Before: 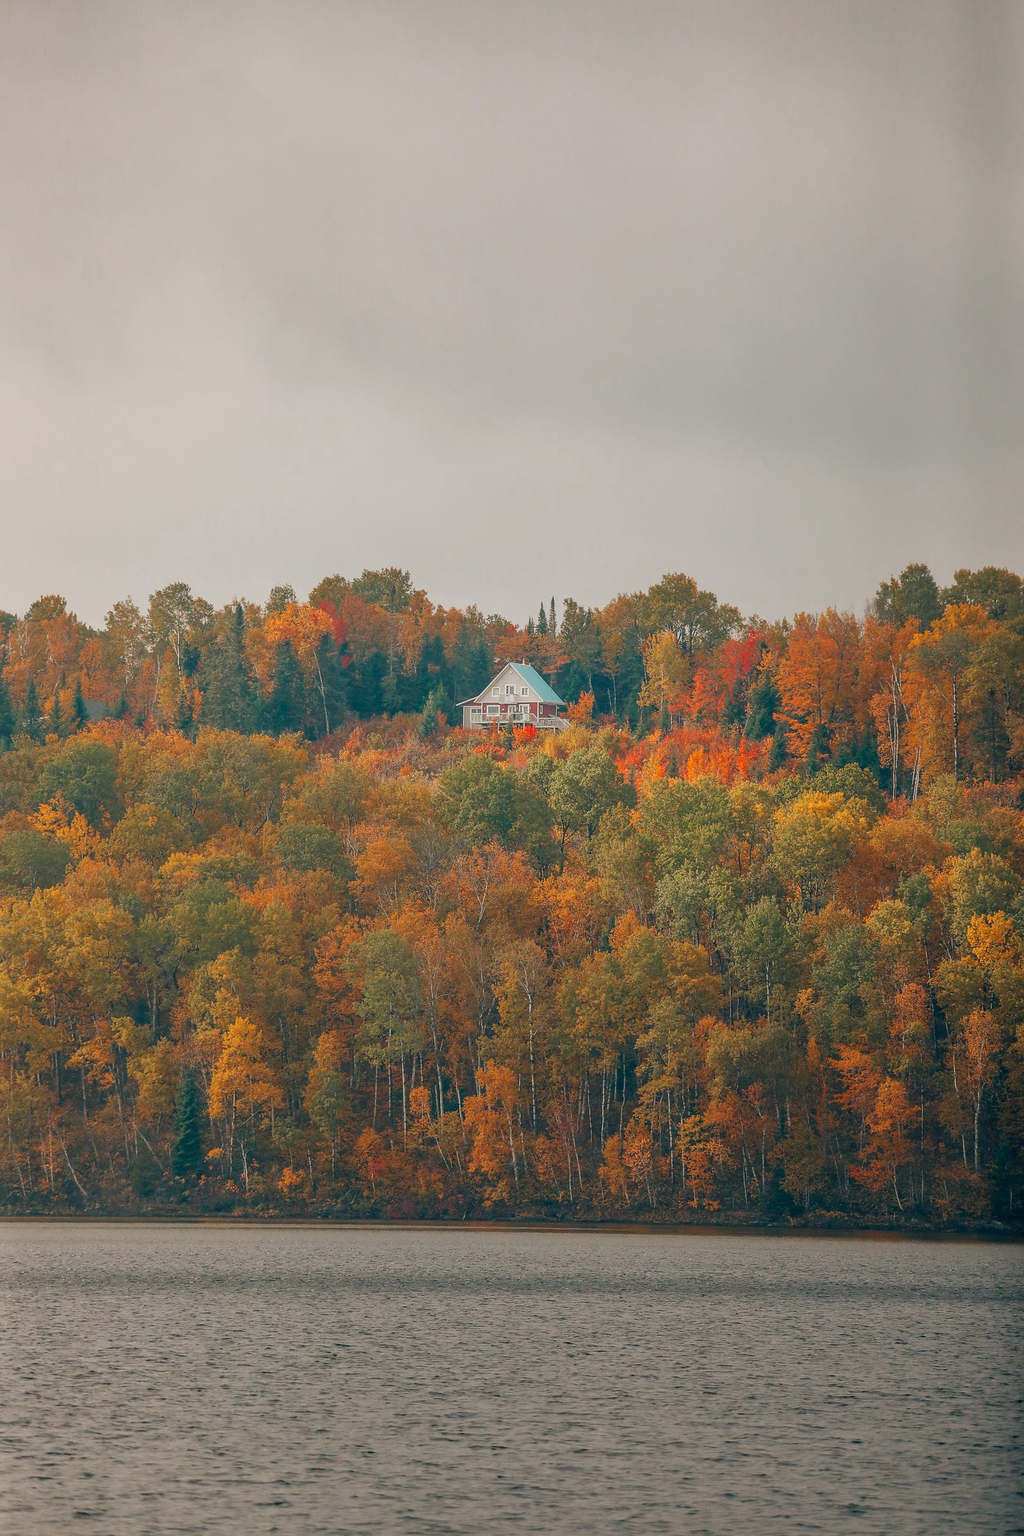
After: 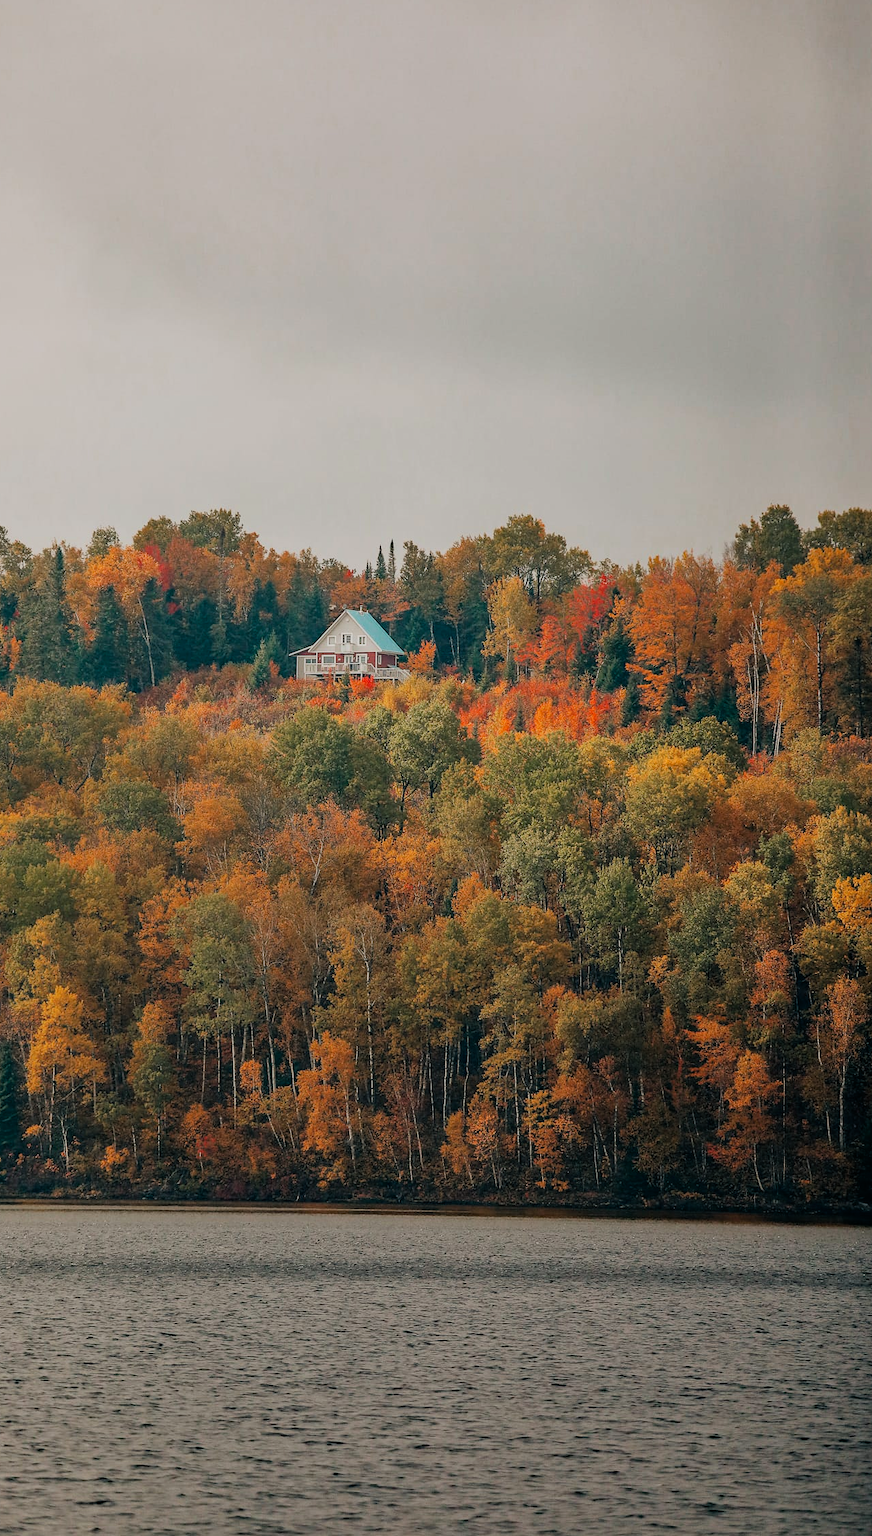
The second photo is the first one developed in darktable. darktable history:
crop and rotate: left 17.959%, top 5.771%, right 1.742%
tone equalizer: on, module defaults
haze removal: strength 0.29, distance 0.25, compatibility mode true, adaptive false
filmic rgb: black relative exposure -7.65 EV, white relative exposure 4.56 EV, hardness 3.61, contrast 1.25
